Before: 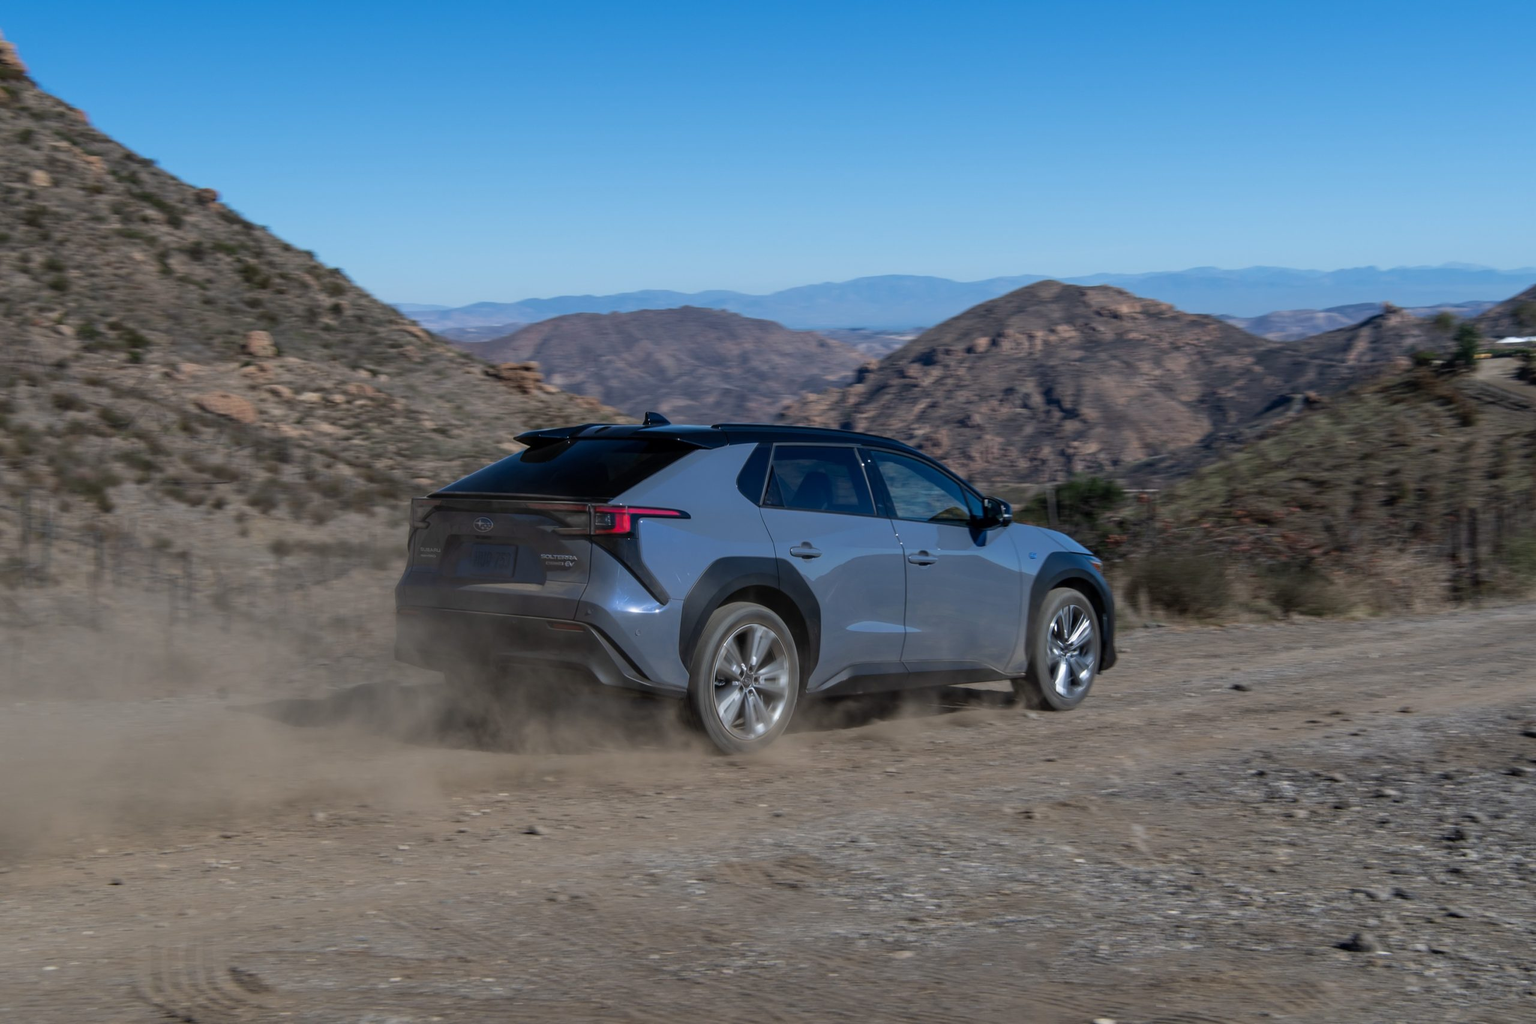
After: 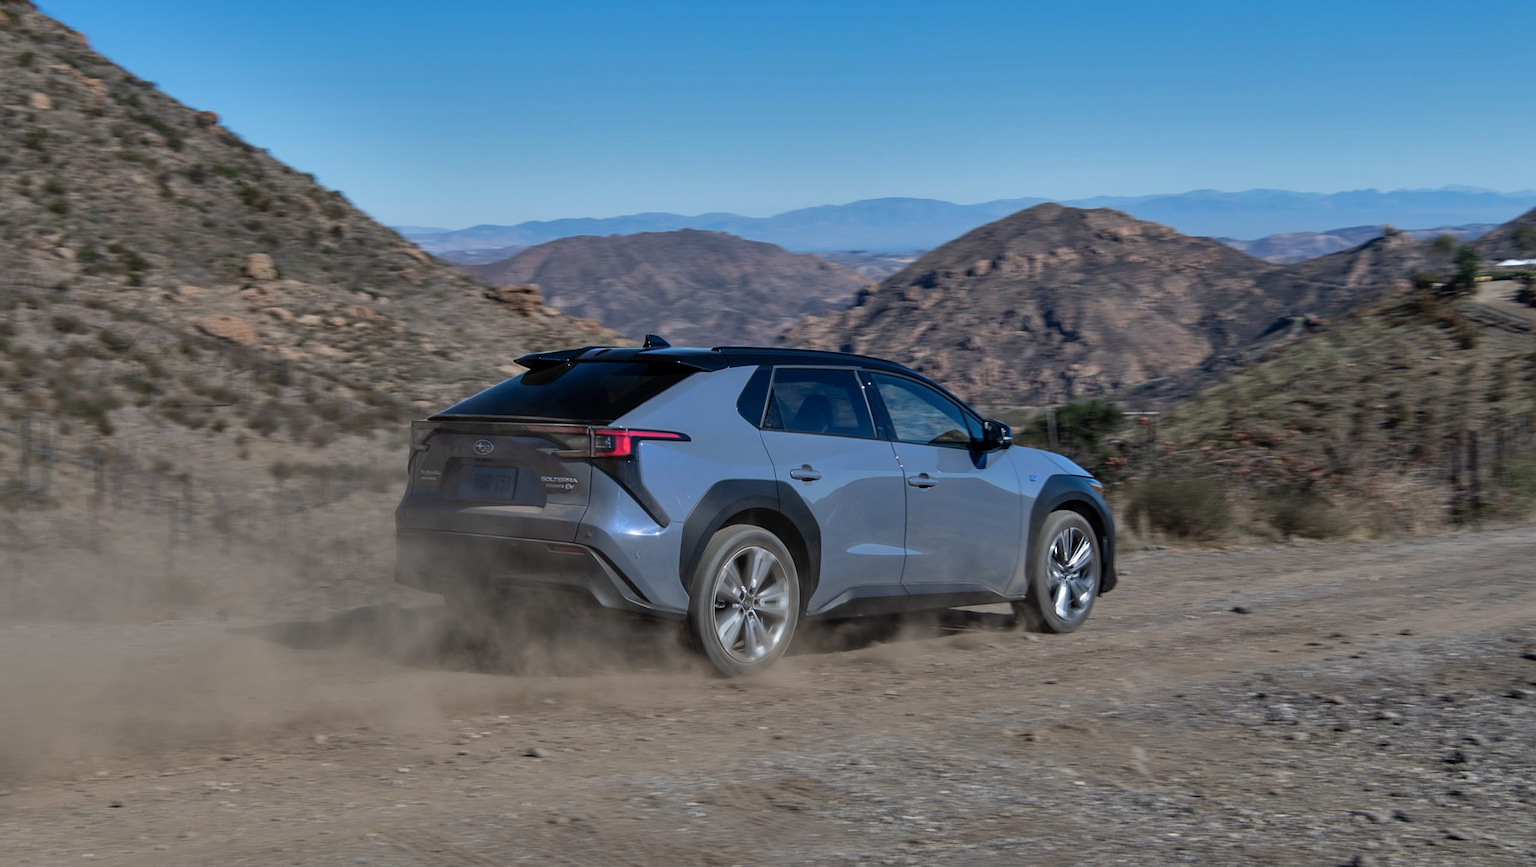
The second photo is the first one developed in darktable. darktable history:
crop: top 7.566%, bottom 7.6%
shadows and highlights: white point adjustment 0.118, highlights -70.96, soften with gaussian
sharpen: amount 0.202
base curve: preserve colors none
tone equalizer: edges refinement/feathering 500, mask exposure compensation -1.57 EV, preserve details no
